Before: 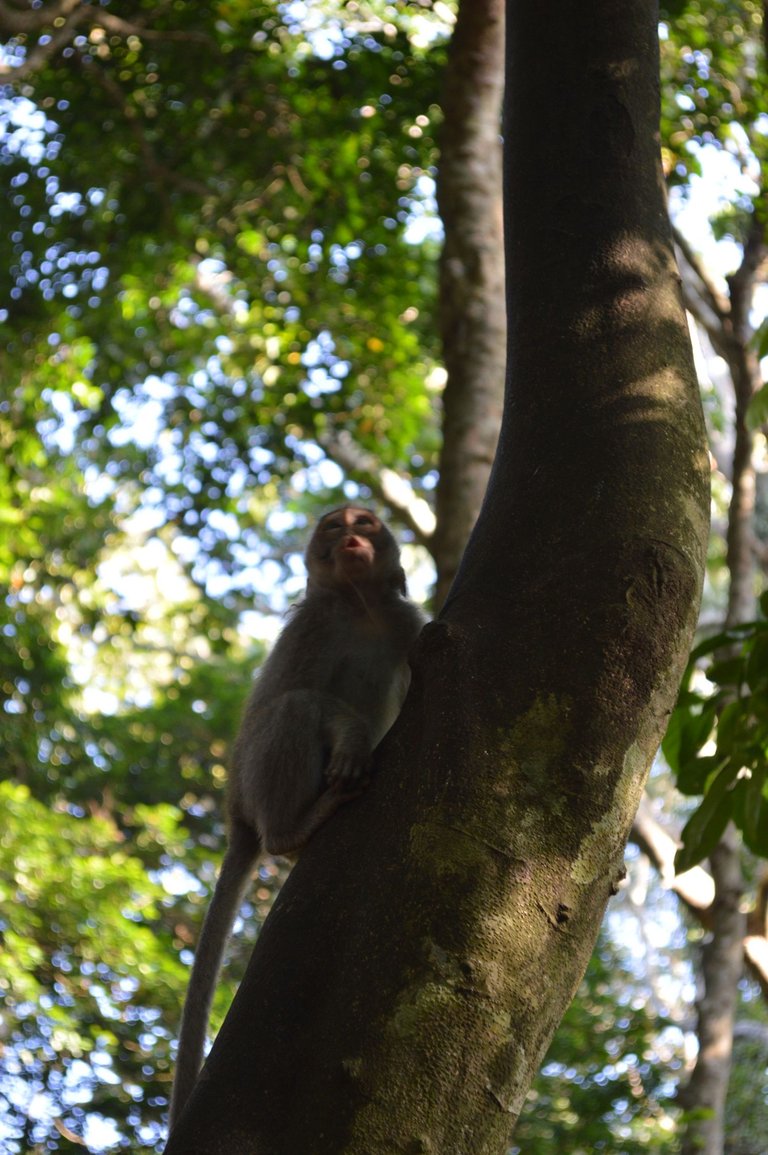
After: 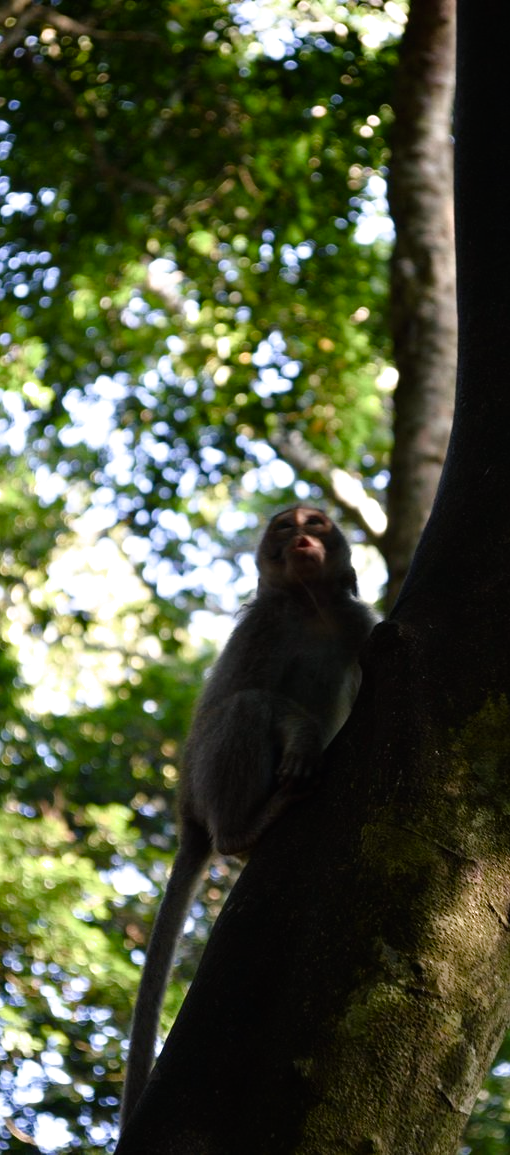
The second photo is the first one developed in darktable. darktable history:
tone equalizer: -7 EV 0.12 EV
crop and rotate: left 6.457%, right 27.109%
filmic rgb: black relative exposure -9.08 EV, white relative exposure 2.31 EV, hardness 7.46
color balance rgb: shadows lift › chroma 4.063%, shadows lift › hue 253.93°, highlights gain › chroma 0.186%, highlights gain › hue 330.47°, perceptual saturation grading › global saturation 20%, perceptual saturation grading › highlights -49.101%, perceptual saturation grading › shadows 25.062%
